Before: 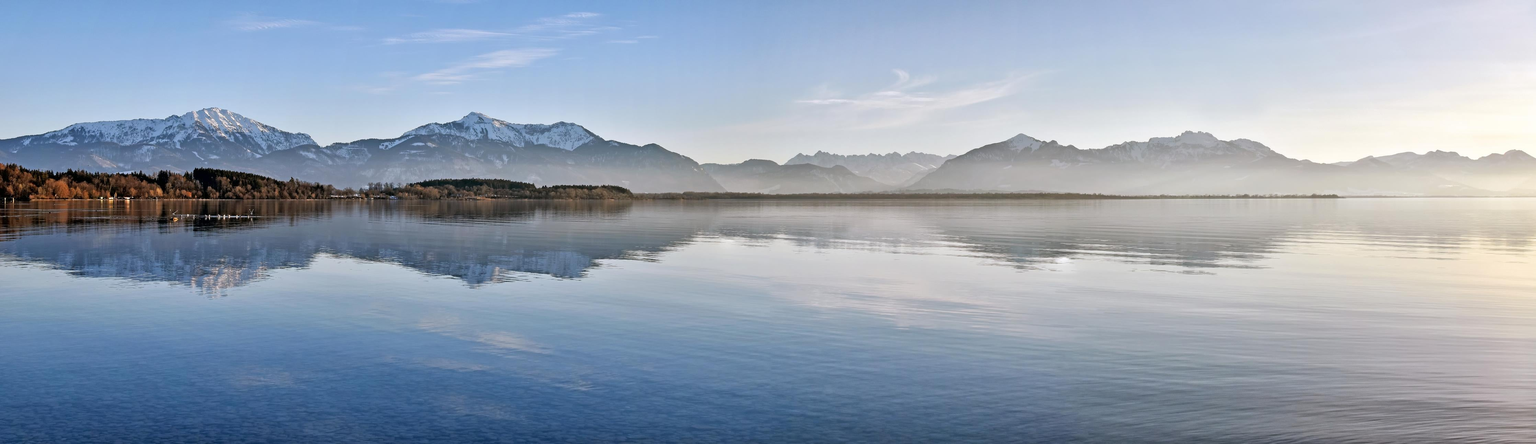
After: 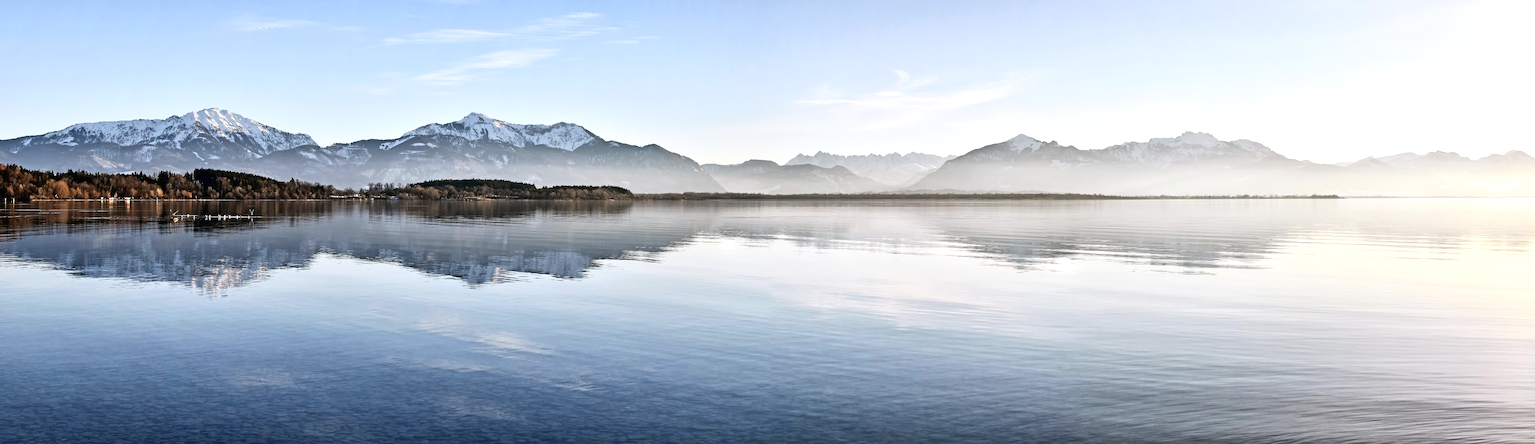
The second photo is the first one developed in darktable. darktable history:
contrast brightness saturation: contrast 0.247, saturation -0.306
color balance rgb: global offset › luminance 0.223%, global offset › hue 170.14°, perceptual saturation grading › global saturation 0.576%, perceptual brilliance grading › global brilliance 12.788%, global vibrance 20%
